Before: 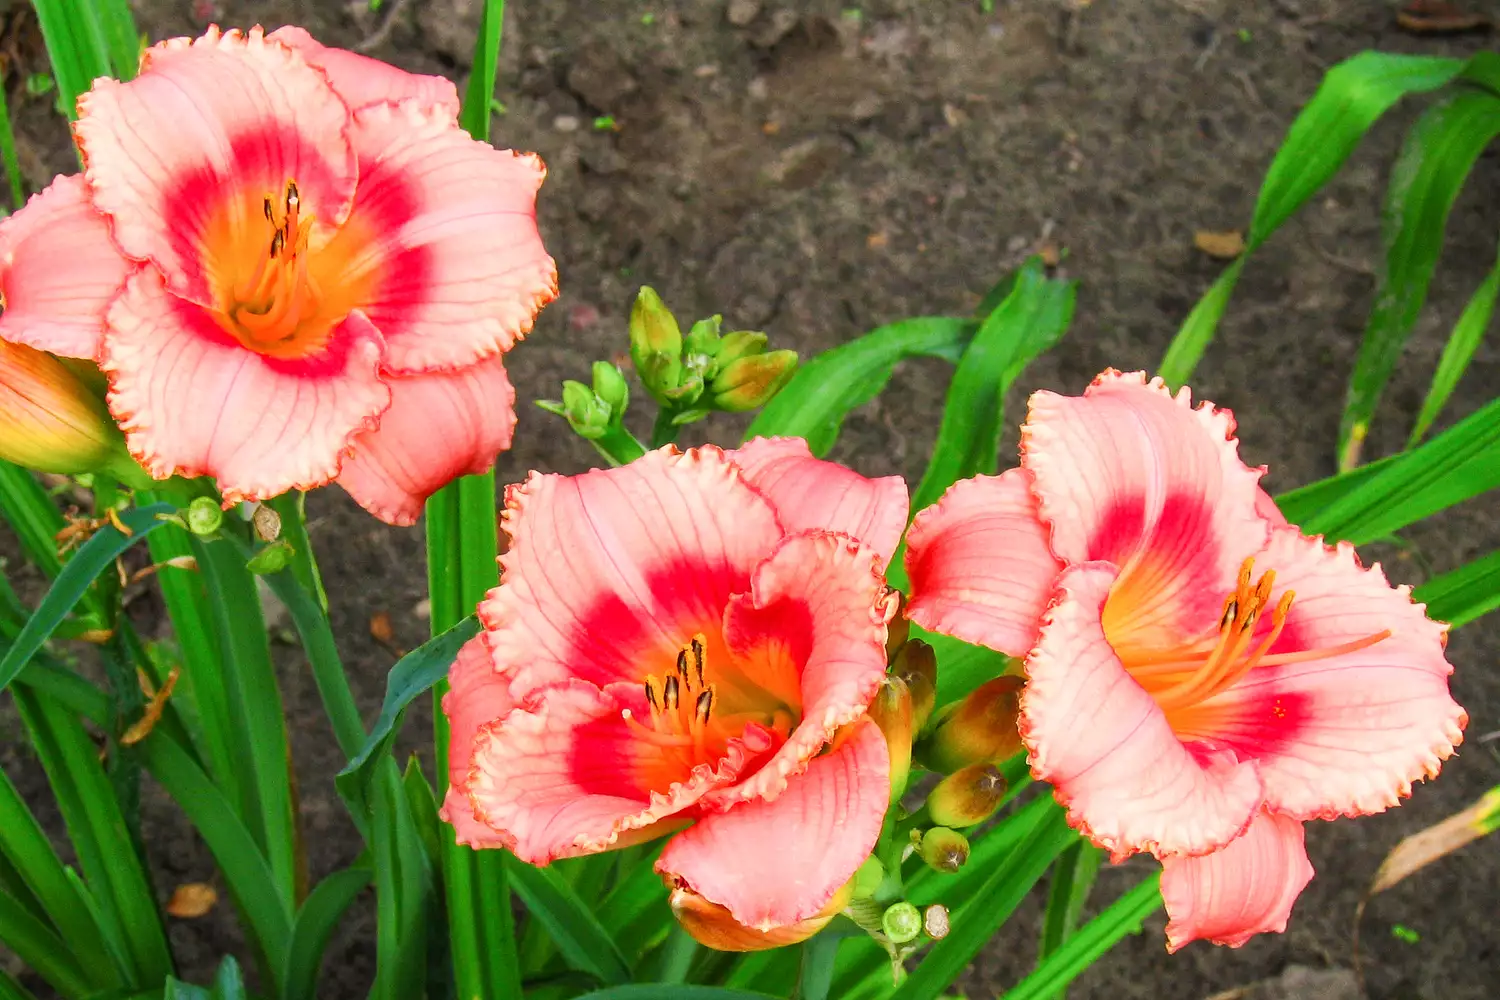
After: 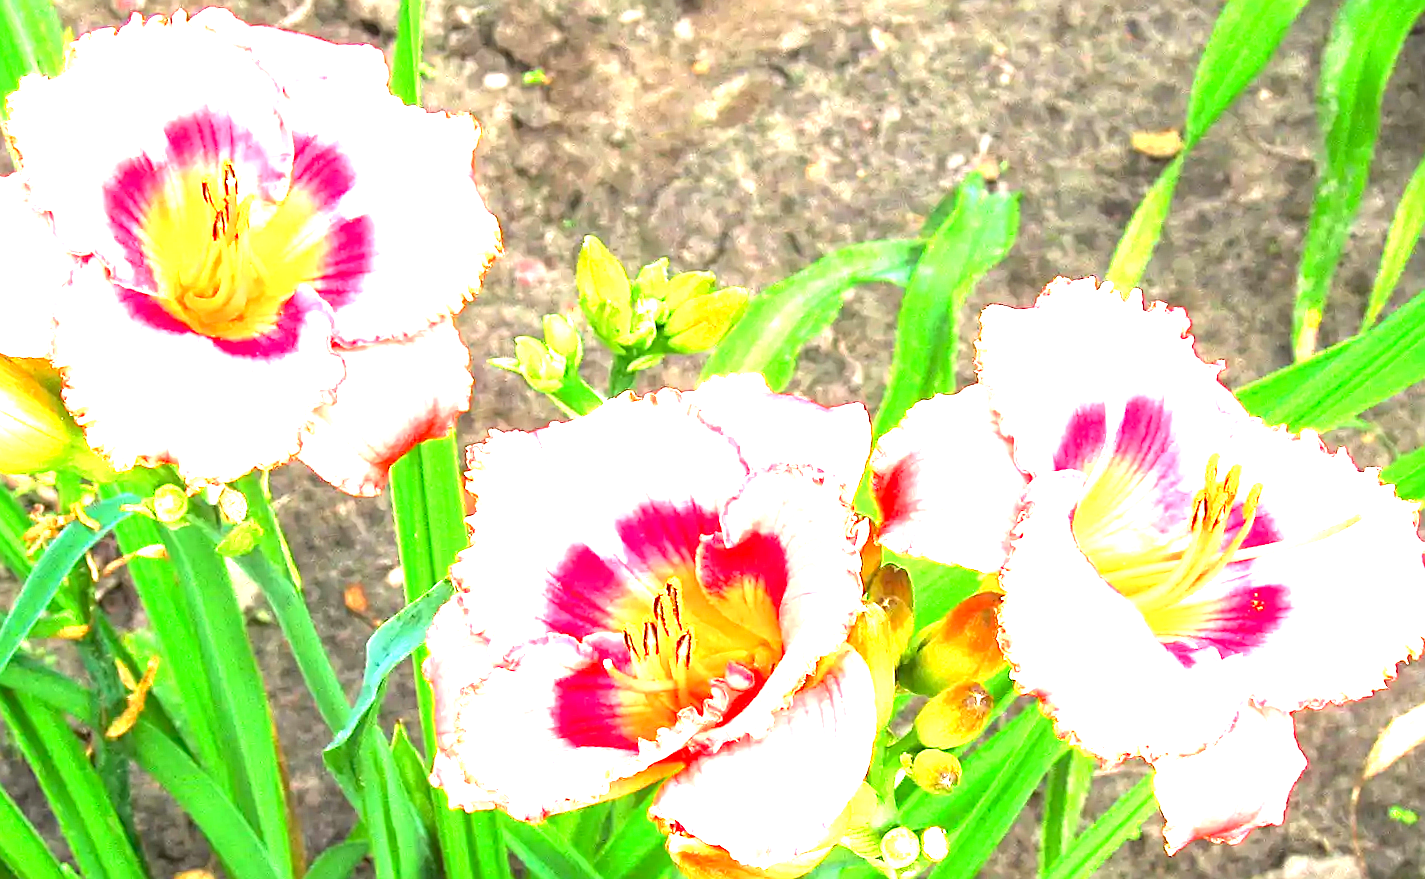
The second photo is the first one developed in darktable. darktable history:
sharpen: on, module defaults
exposure: black level correction 0.001, exposure 2.607 EV, compensate exposure bias true, compensate highlight preservation false
rotate and perspective: rotation -5°, crop left 0.05, crop right 0.952, crop top 0.11, crop bottom 0.89
